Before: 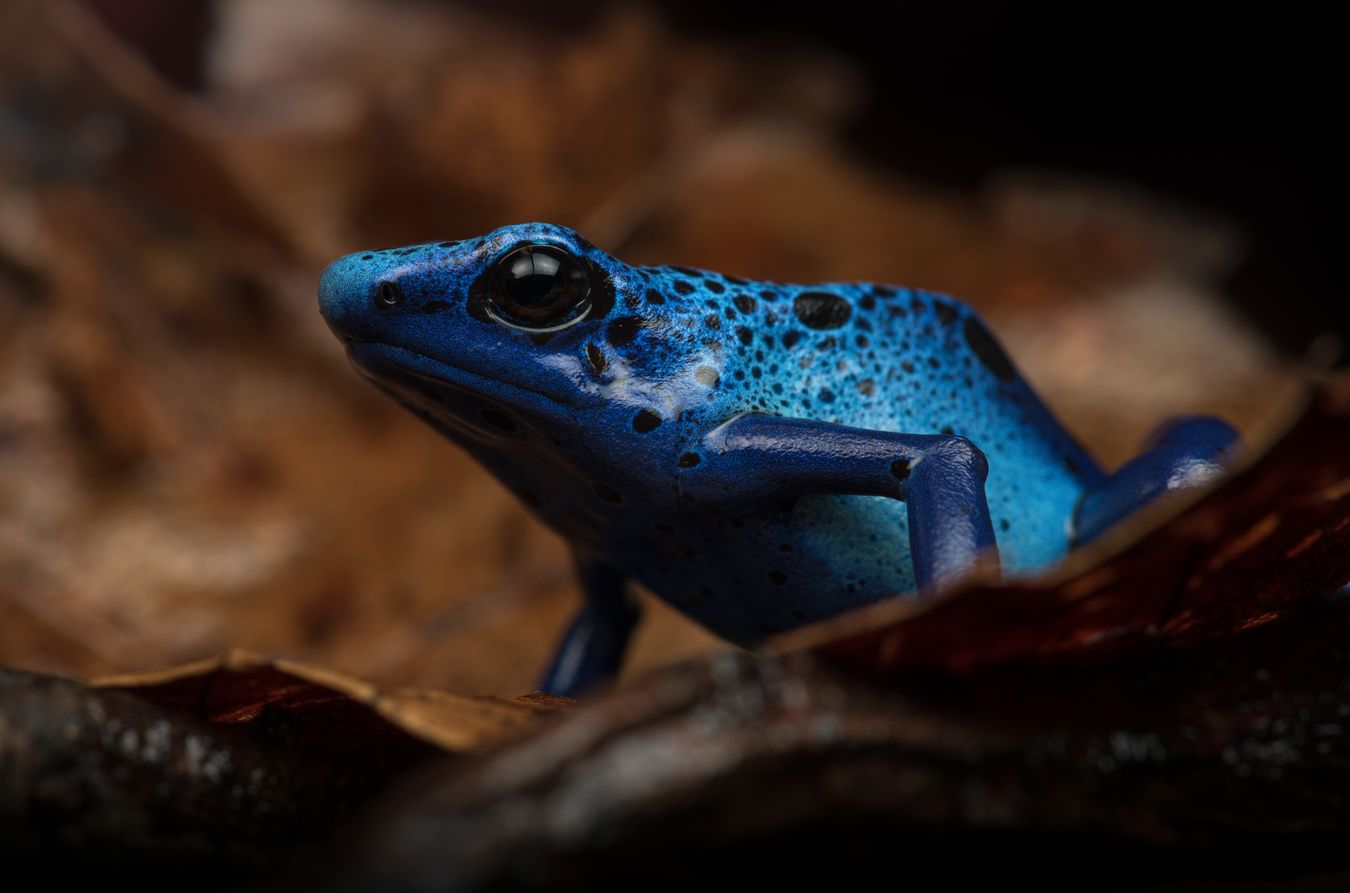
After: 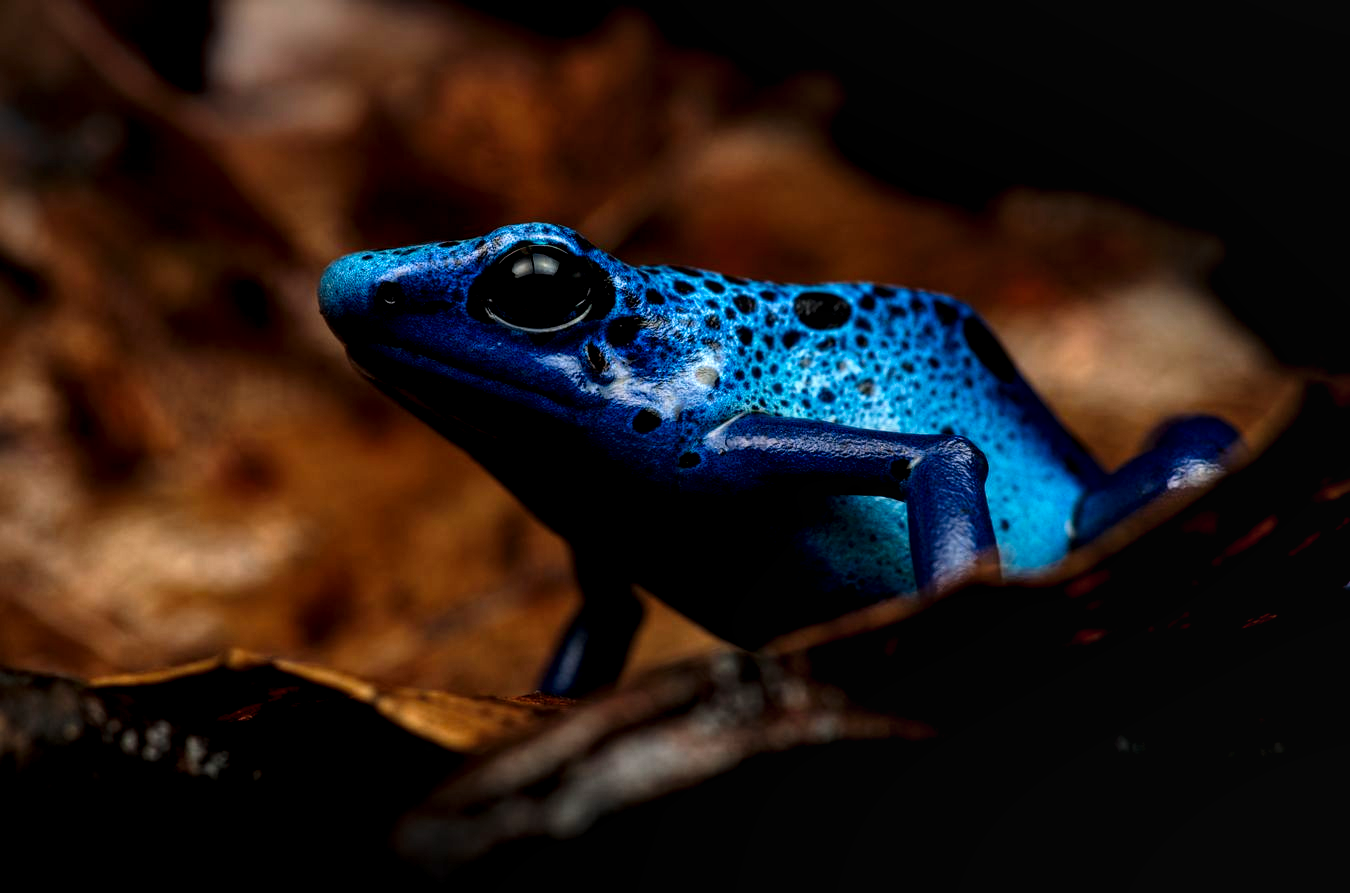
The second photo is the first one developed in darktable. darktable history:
exposure: black level correction 0.013, compensate highlight preservation false
local contrast: shadows 93%, midtone range 0.496
tone curve: curves: ch0 [(0, 0.018) (0.162, 0.128) (0.434, 0.478) (0.667, 0.785) (0.819, 0.943) (1, 0.991)]; ch1 [(0, 0) (0.402, 0.36) (0.476, 0.449) (0.506, 0.505) (0.523, 0.518) (0.582, 0.586) (0.641, 0.668) (0.7, 0.741) (1, 1)]; ch2 [(0, 0) (0.416, 0.403) (0.483, 0.472) (0.503, 0.505) (0.521, 0.519) (0.547, 0.561) (0.597, 0.643) (0.699, 0.759) (0.997, 0.858)], preserve colors none
